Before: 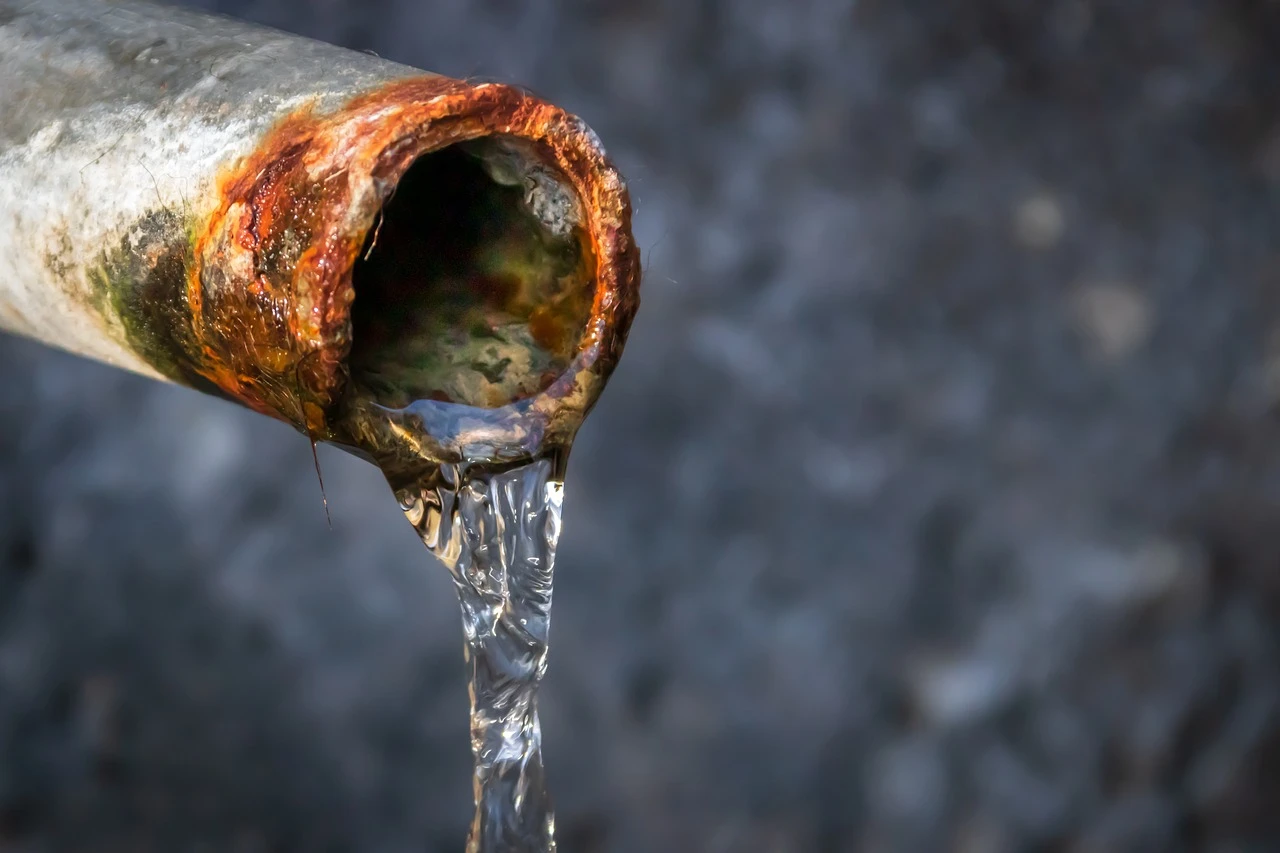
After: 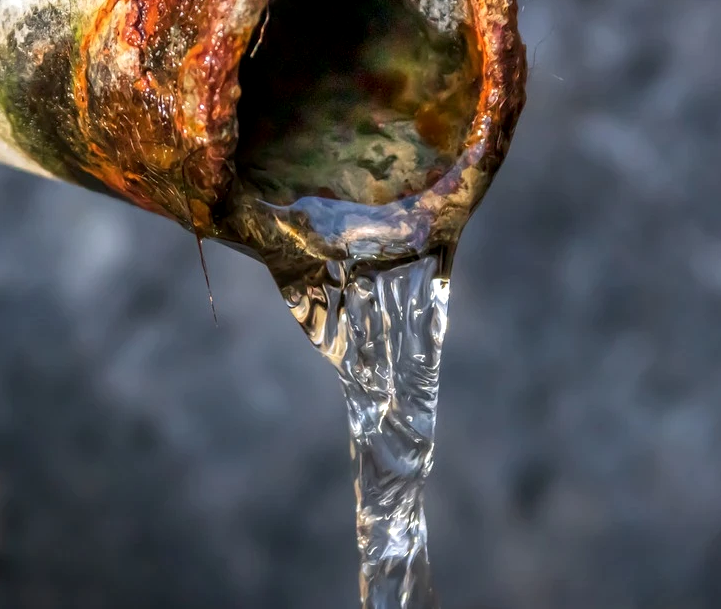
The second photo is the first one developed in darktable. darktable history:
local contrast: on, module defaults
crop: left 8.966%, top 23.852%, right 34.699%, bottom 4.703%
